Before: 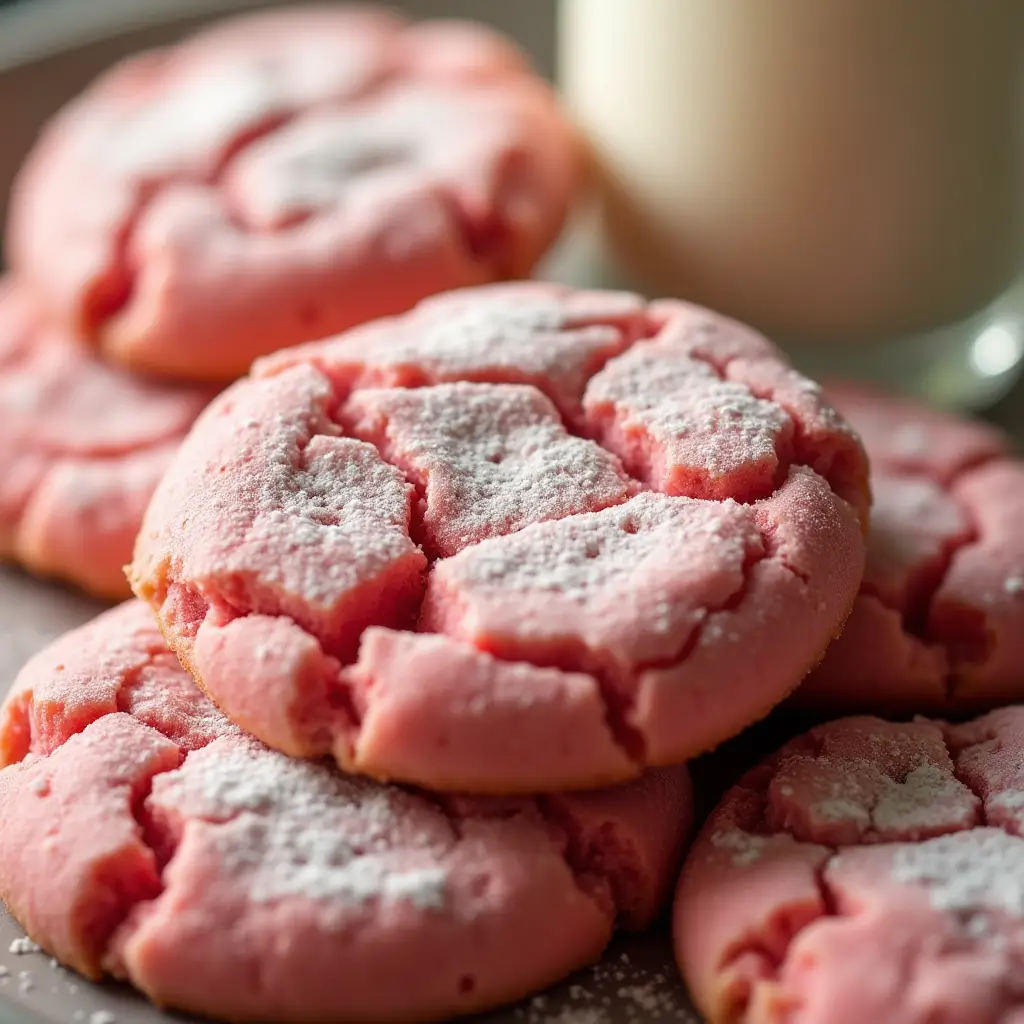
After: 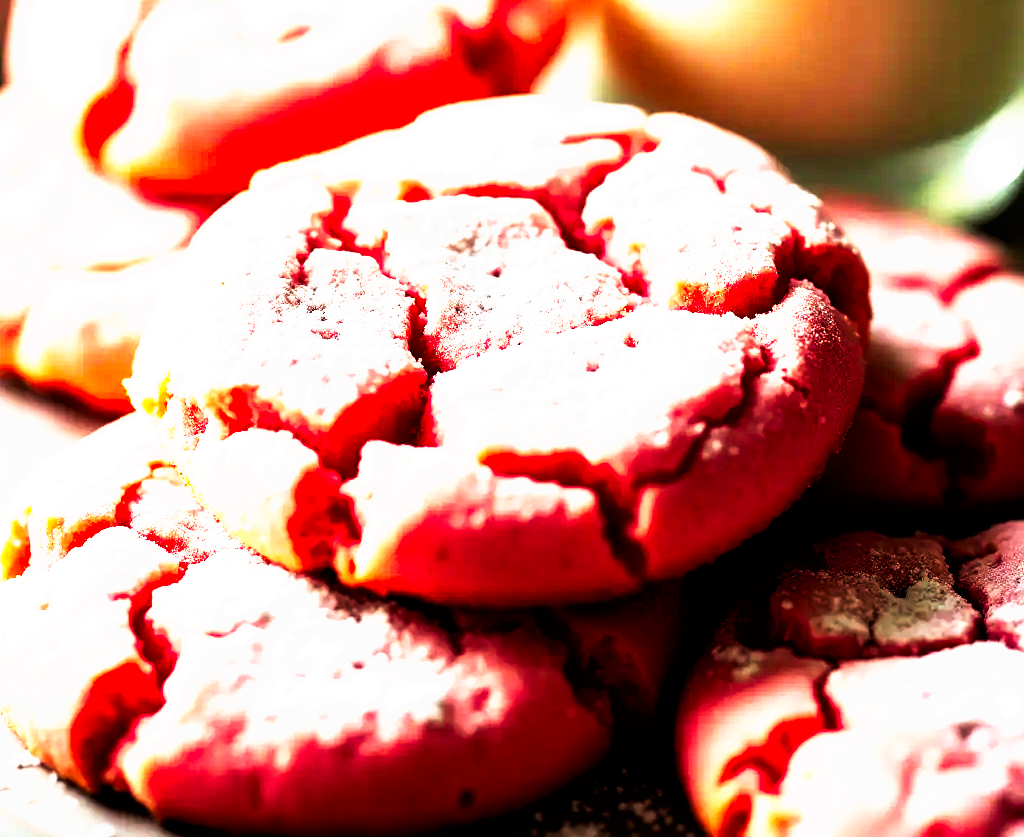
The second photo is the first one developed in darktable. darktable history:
crop and rotate: top 18.245%
tone curve: curves: ch0 [(0, 0) (0.003, 0) (0.011, 0) (0.025, 0) (0.044, 0.001) (0.069, 0.003) (0.1, 0.003) (0.136, 0.006) (0.177, 0.014) (0.224, 0.056) (0.277, 0.128) (0.335, 0.218) (0.399, 0.346) (0.468, 0.512) (0.543, 0.713) (0.623, 0.898) (0.709, 0.987) (0.801, 0.99) (0.898, 0.99) (1, 1)], preserve colors none
tone equalizer: -8 EV -0.739 EV, -7 EV -0.717 EV, -6 EV -0.592 EV, -5 EV -0.421 EV, -3 EV 0.385 EV, -2 EV 0.6 EV, -1 EV 0.674 EV, +0 EV 0.736 EV
